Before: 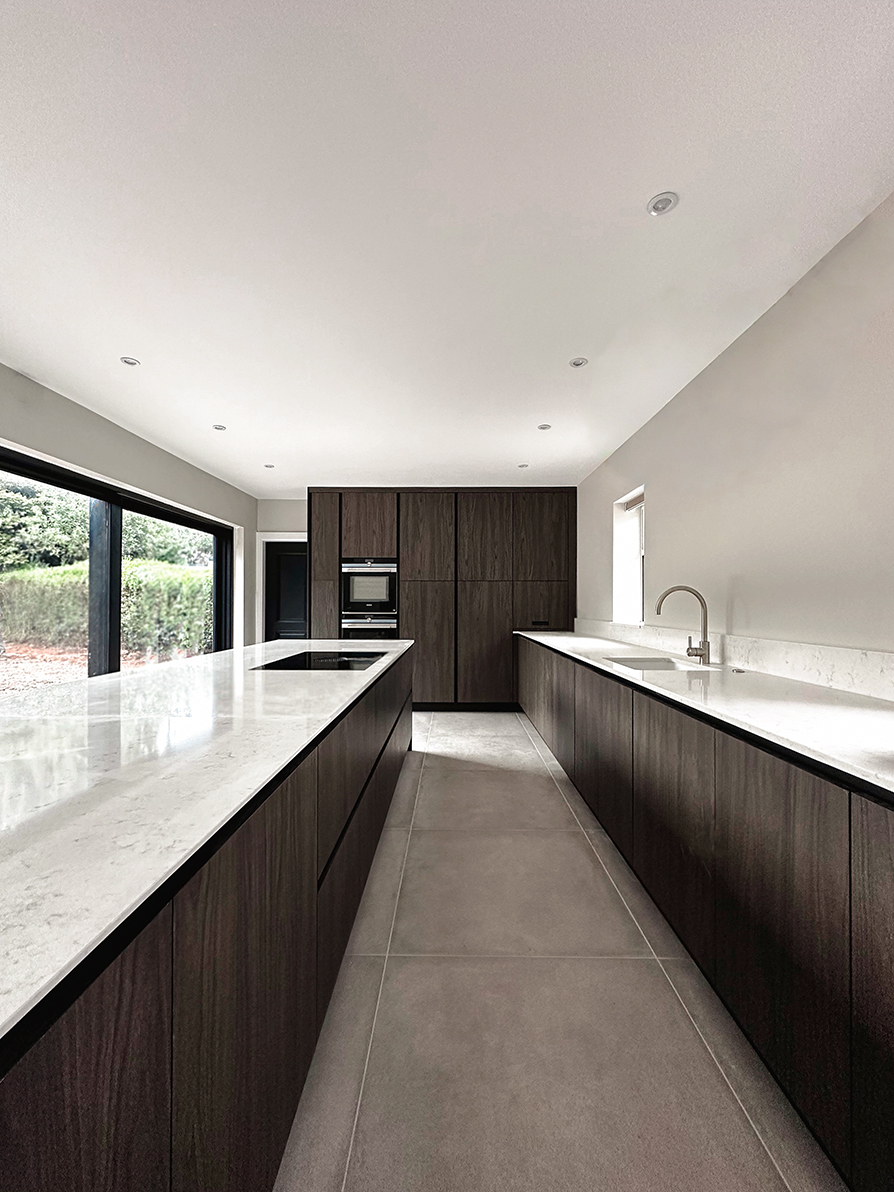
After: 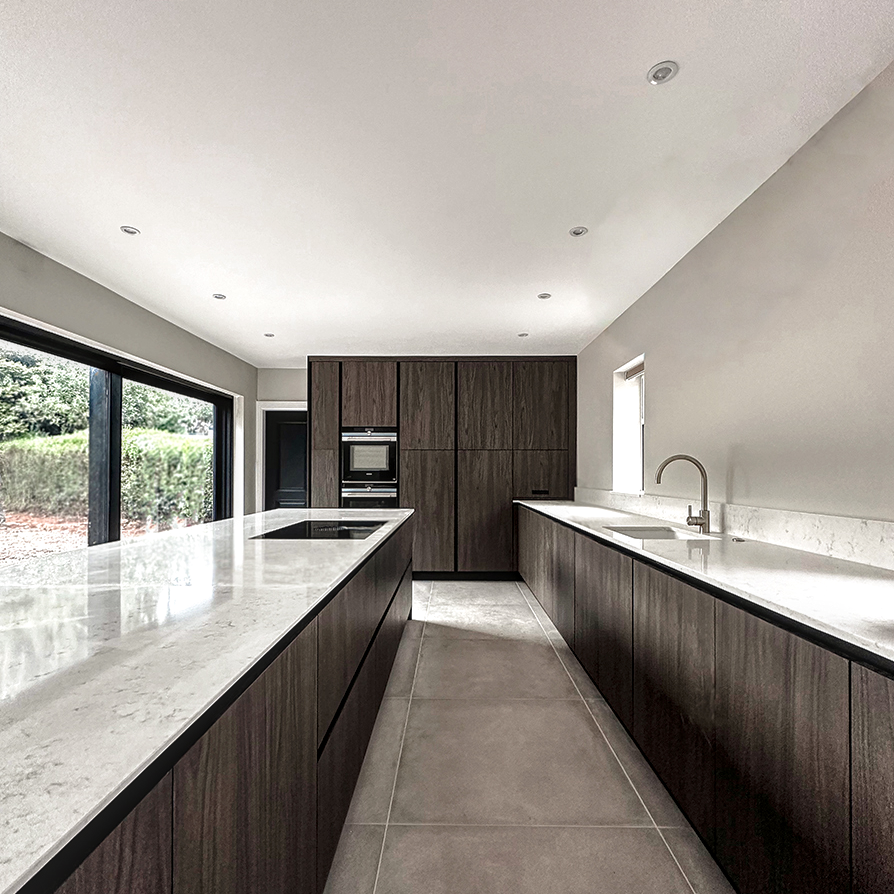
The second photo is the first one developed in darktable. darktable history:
crop: top 11.038%, bottom 13.962%
local contrast: highlights 61%, detail 143%, midtone range 0.428
